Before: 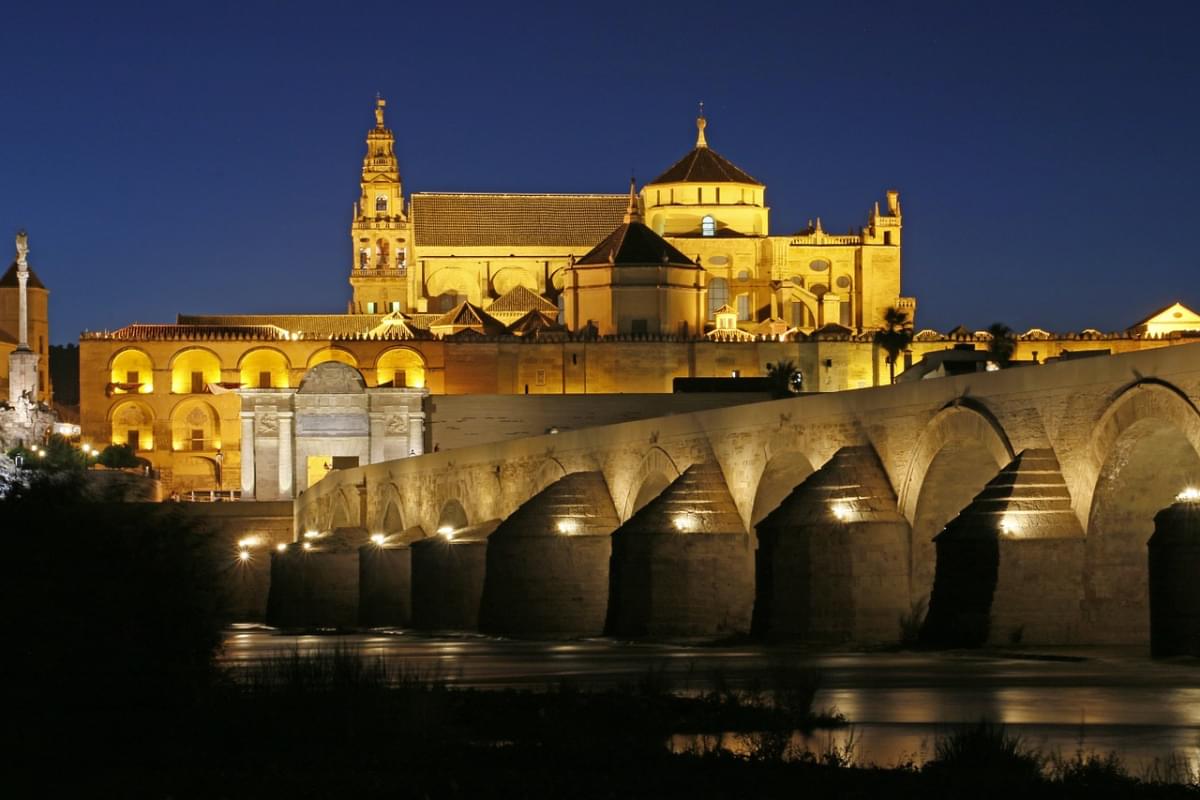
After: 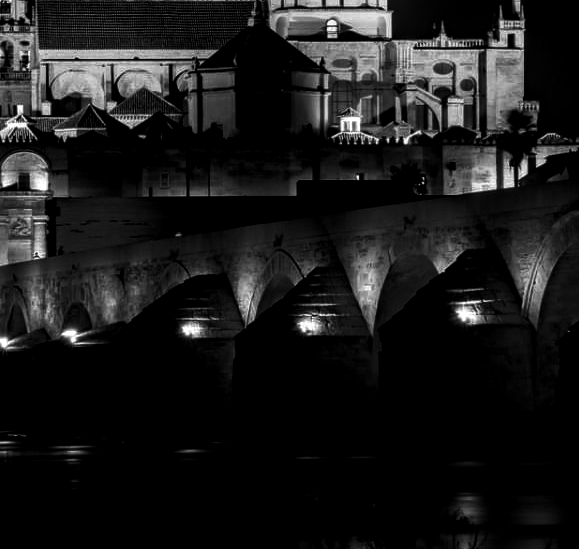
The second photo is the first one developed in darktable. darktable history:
contrast brightness saturation: brightness -1, saturation 1
local contrast: highlights 65%, shadows 54%, detail 169%, midtone range 0.514
monochrome: on, module defaults
crop: left 31.379%, top 24.658%, right 20.326%, bottom 6.628%
